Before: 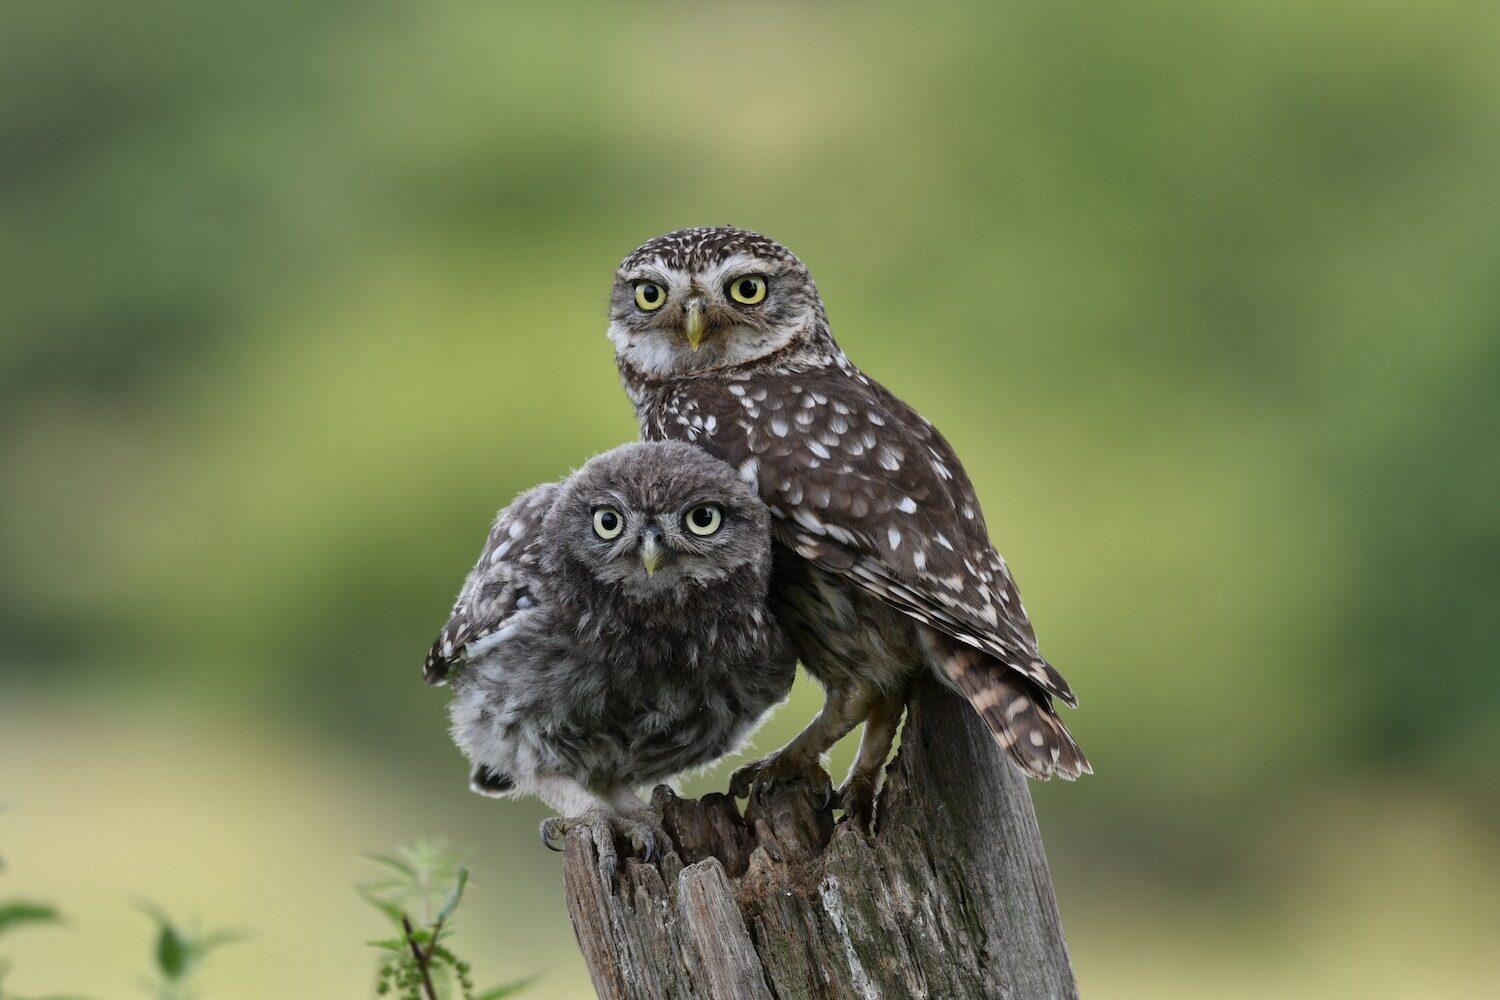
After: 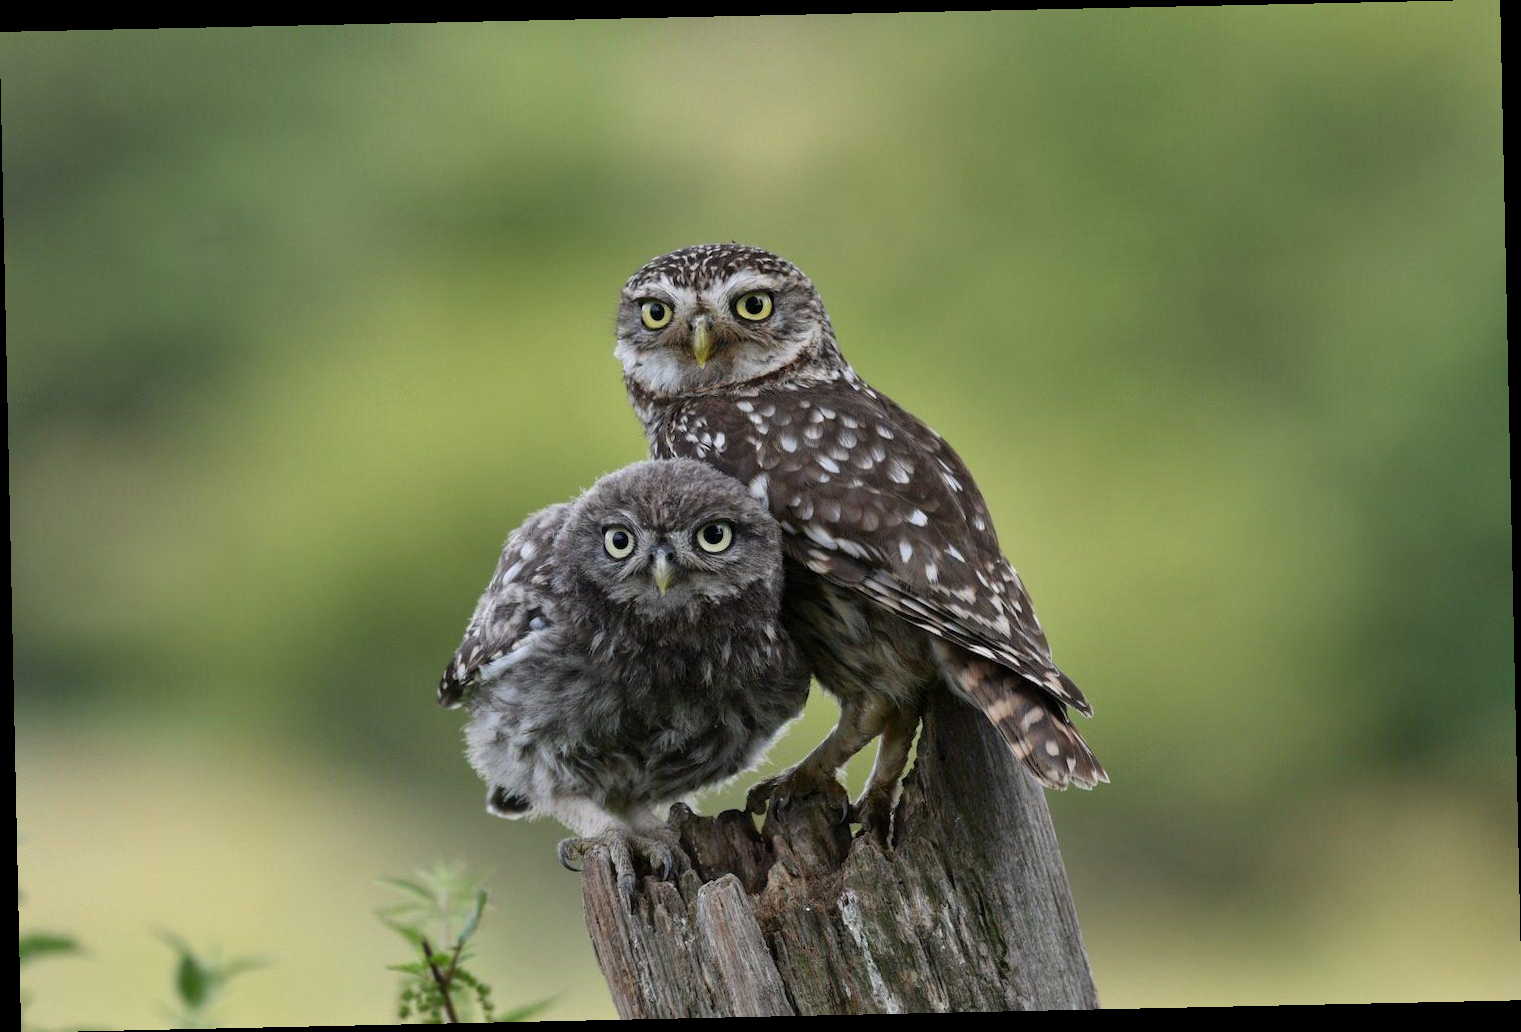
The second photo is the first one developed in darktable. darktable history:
local contrast: mode bilateral grid, contrast 15, coarseness 36, detail 105%, midtone range 0.2
rotate and perspective: rotation -1.24°, automatic cropping off
